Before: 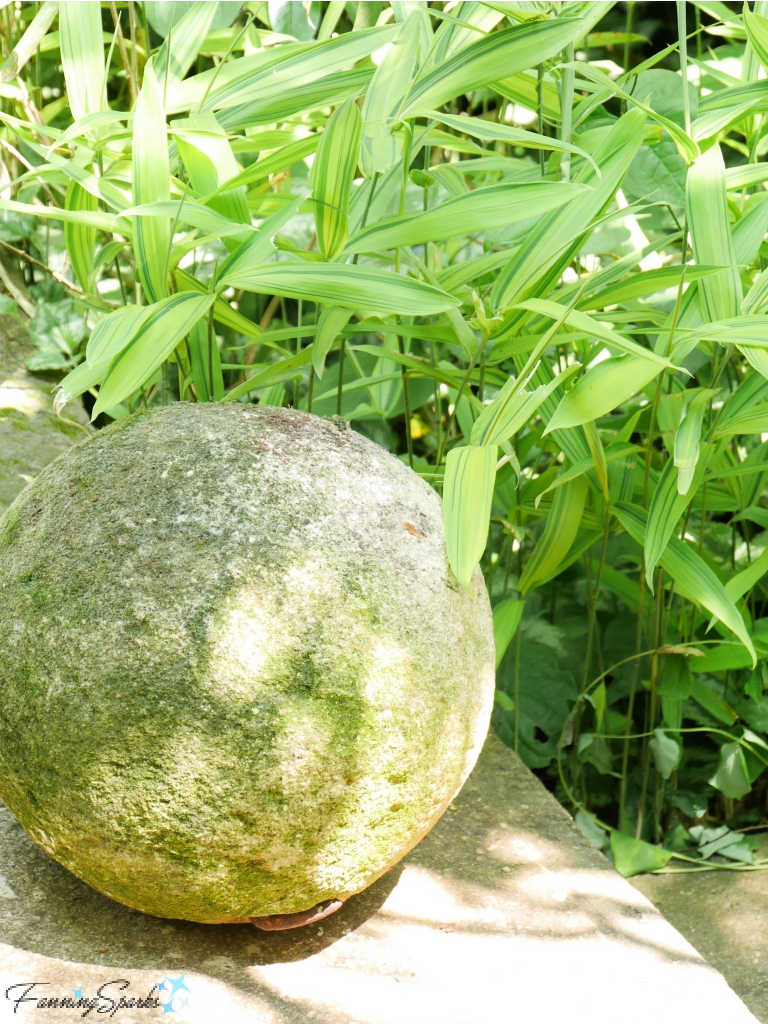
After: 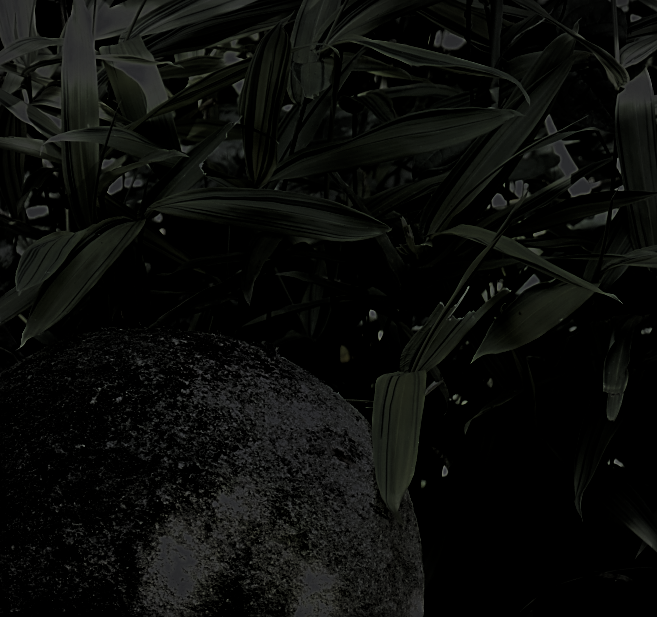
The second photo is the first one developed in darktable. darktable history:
color calibration: illuminant as shot in camera, x 0.358, y 0.373, temperature 4628.91 K
tone equalizer: -7 EV 0.145 EV, -6 EV 0.563 EV, -5 EV 1.12 EV, -4 EV 1.35 EV, -3 EV 1.13 EV, -2 EV 0.6 EV, -1 EV 0.153 EV, mask exposure compensation -0.486 EV
exposure: exposure 0.658 EV, compensate highlight preservation false
filmic rgb: black relative exposure -7.28 EV, white relative exposure 5.09 EV, hardness 3.22, color science v6 (2022)
levels: levels [0.721, 0.937, 0.997]
crop and rotate: left 9.37%, top 7.319%, right 5.009%, bottom 32.338%
sharpen: on, module defaults
vignetting: brightness -0.214, width/height ratio 1.095
